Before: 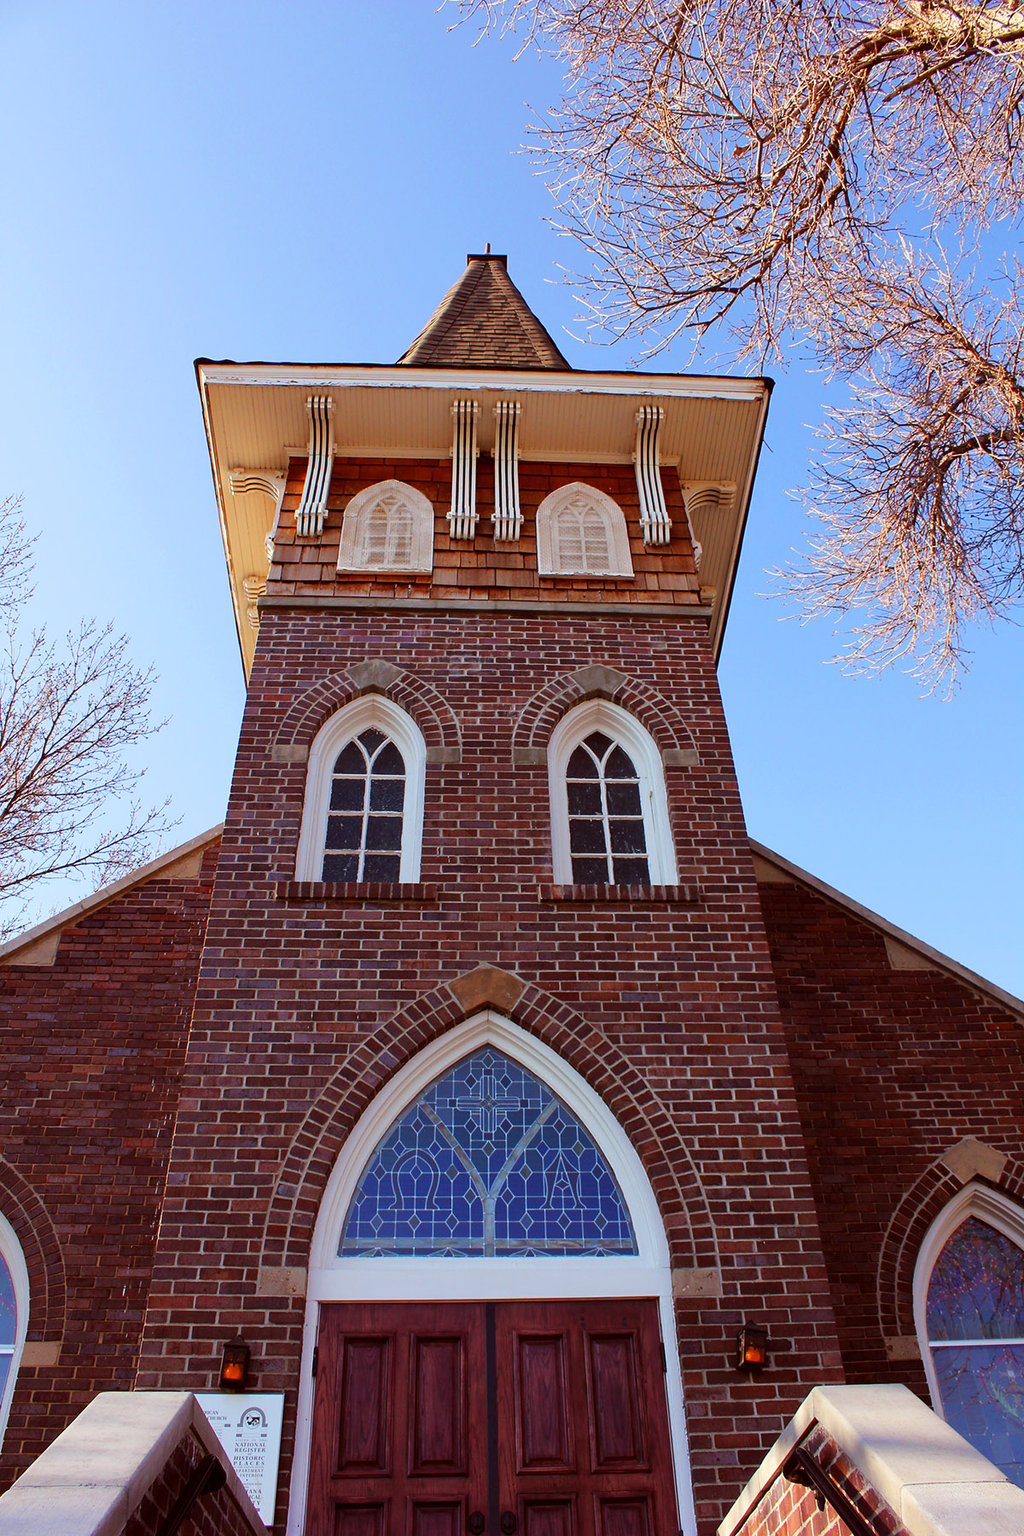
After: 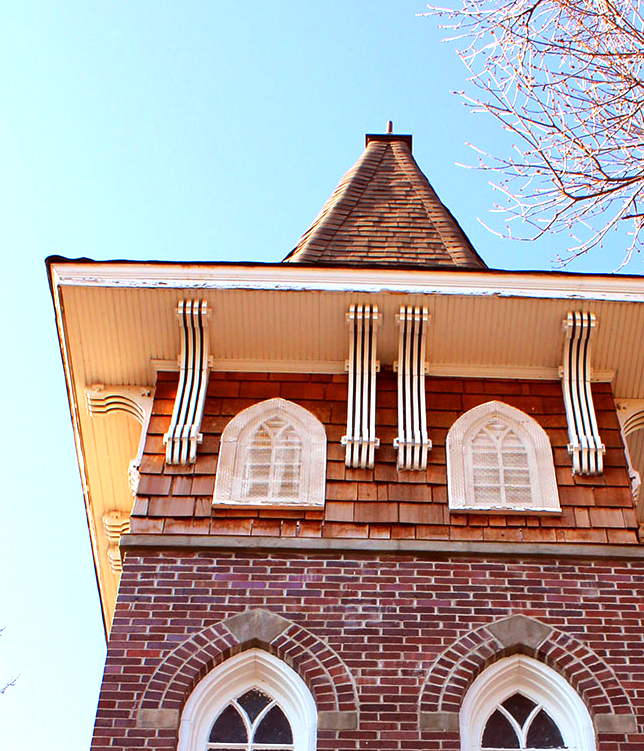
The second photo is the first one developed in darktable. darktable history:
exposure: exposure 0.727 EV, compensate highlight preservation false
crop: left 15.238%, top 9.135%, right 31.053%, bottom 49.13%
